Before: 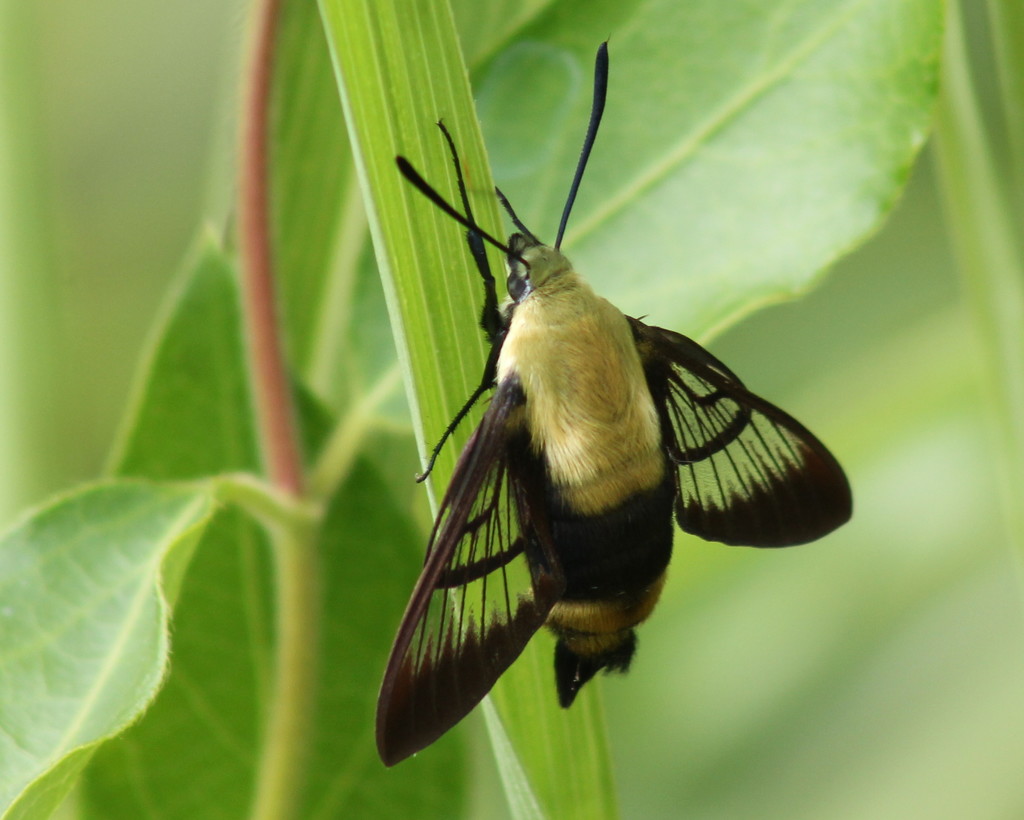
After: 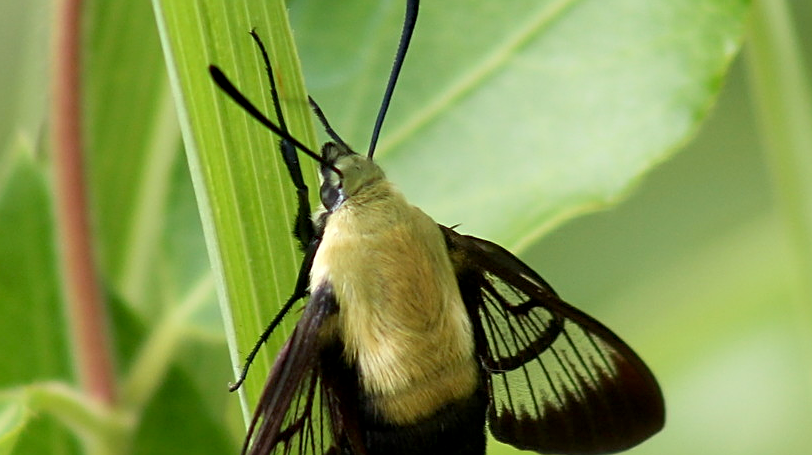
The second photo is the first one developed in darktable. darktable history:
exposure: black level correction 0.005, exposure 0.016 EV, compensate highlight preservation false
crop: left 18.308%, top 11.12%, right 2.299%, bottom 33.371%
sharpen: on, module defaults
